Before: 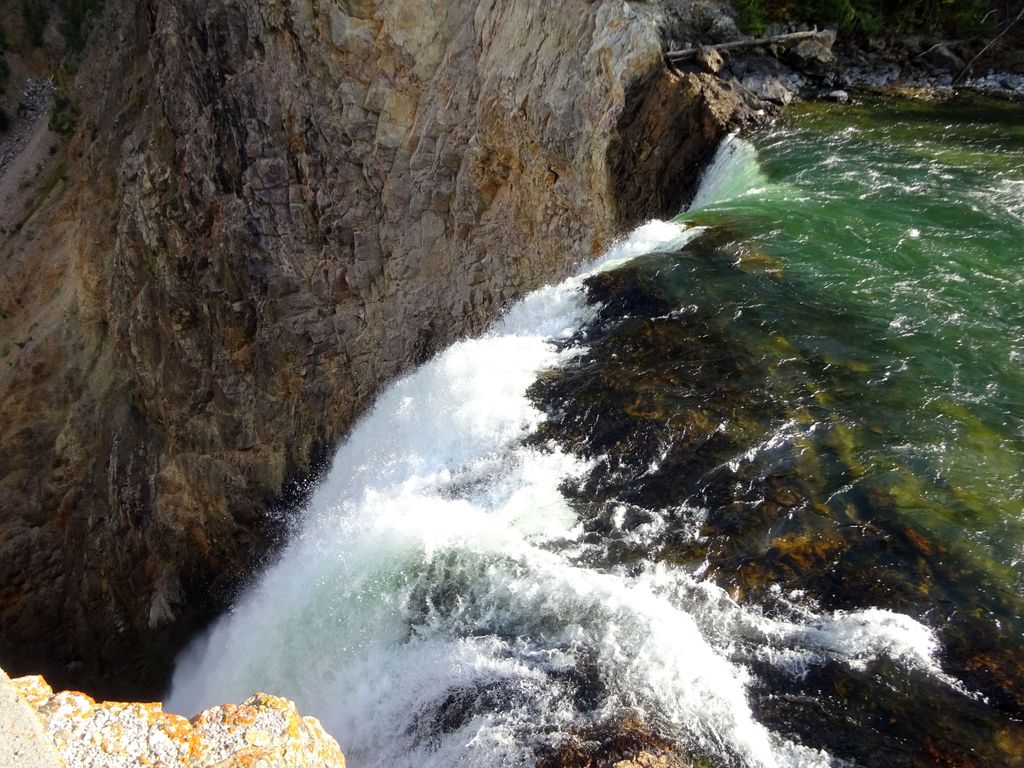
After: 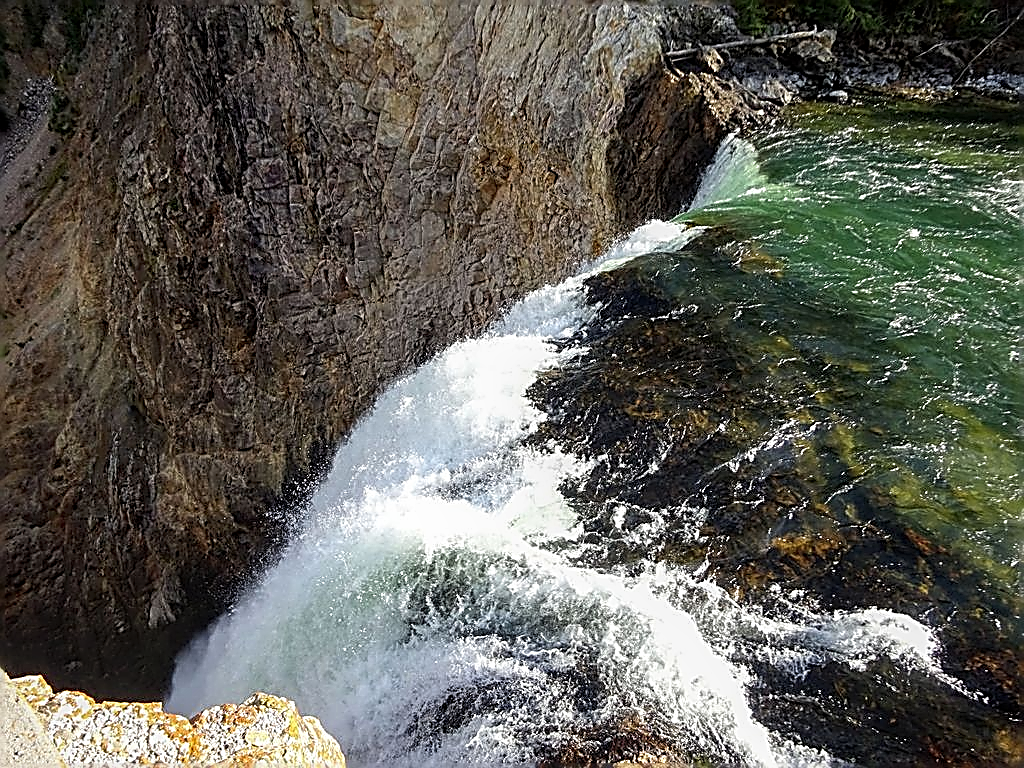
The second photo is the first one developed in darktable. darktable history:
local contrast: on, module defaults
sharpen: amount 2
